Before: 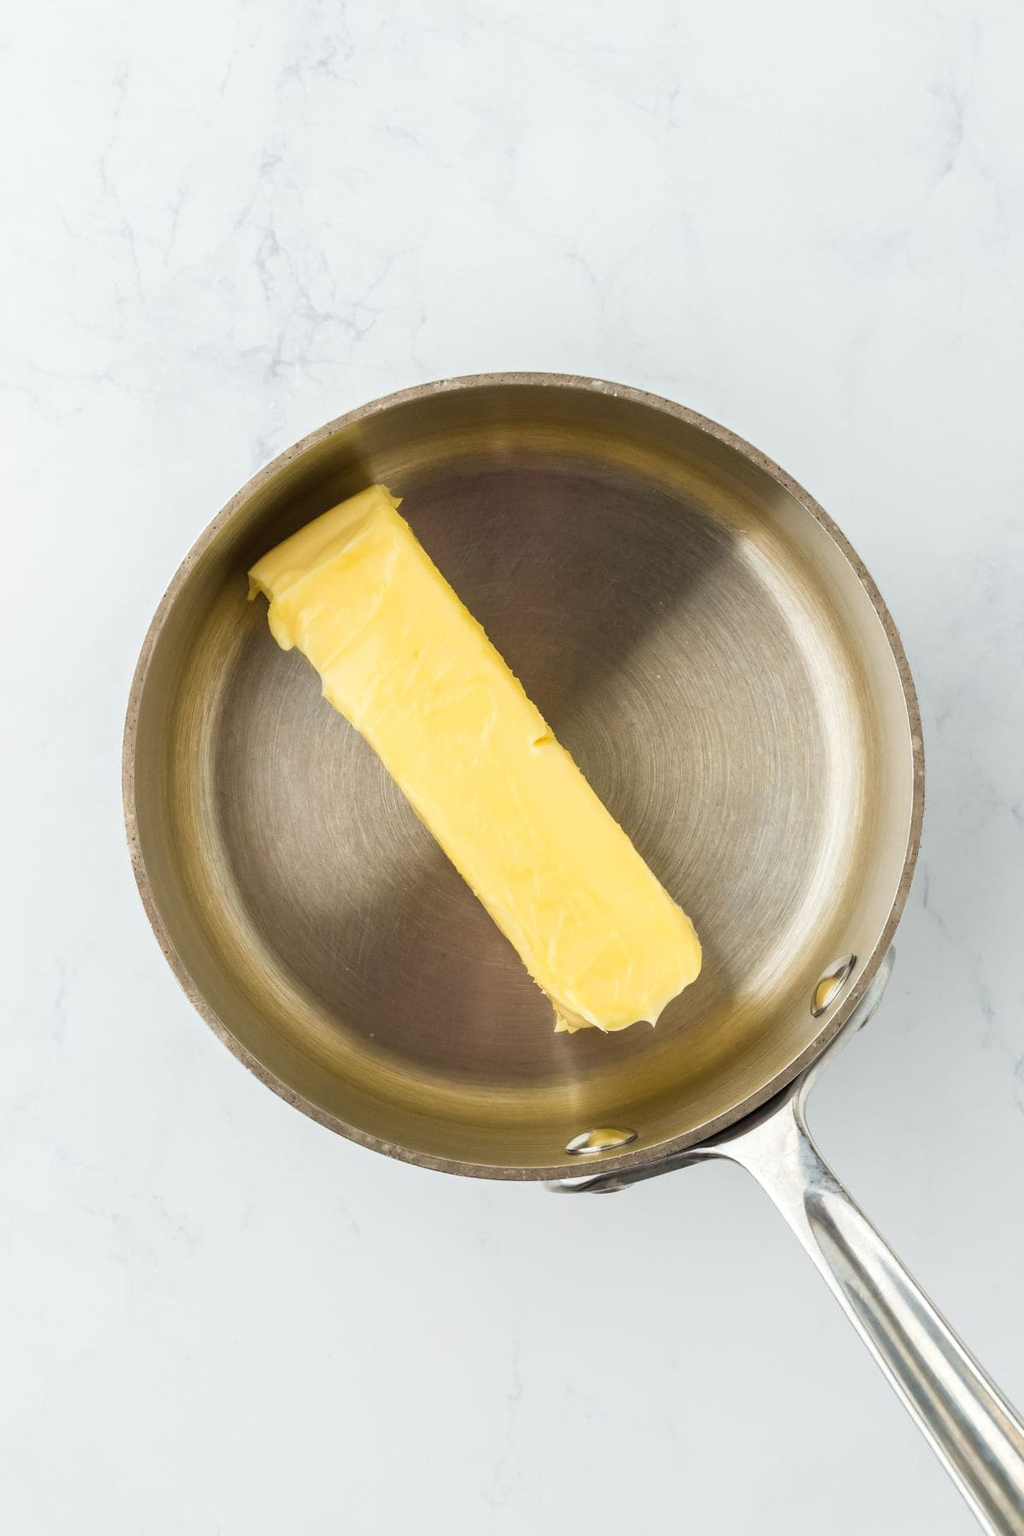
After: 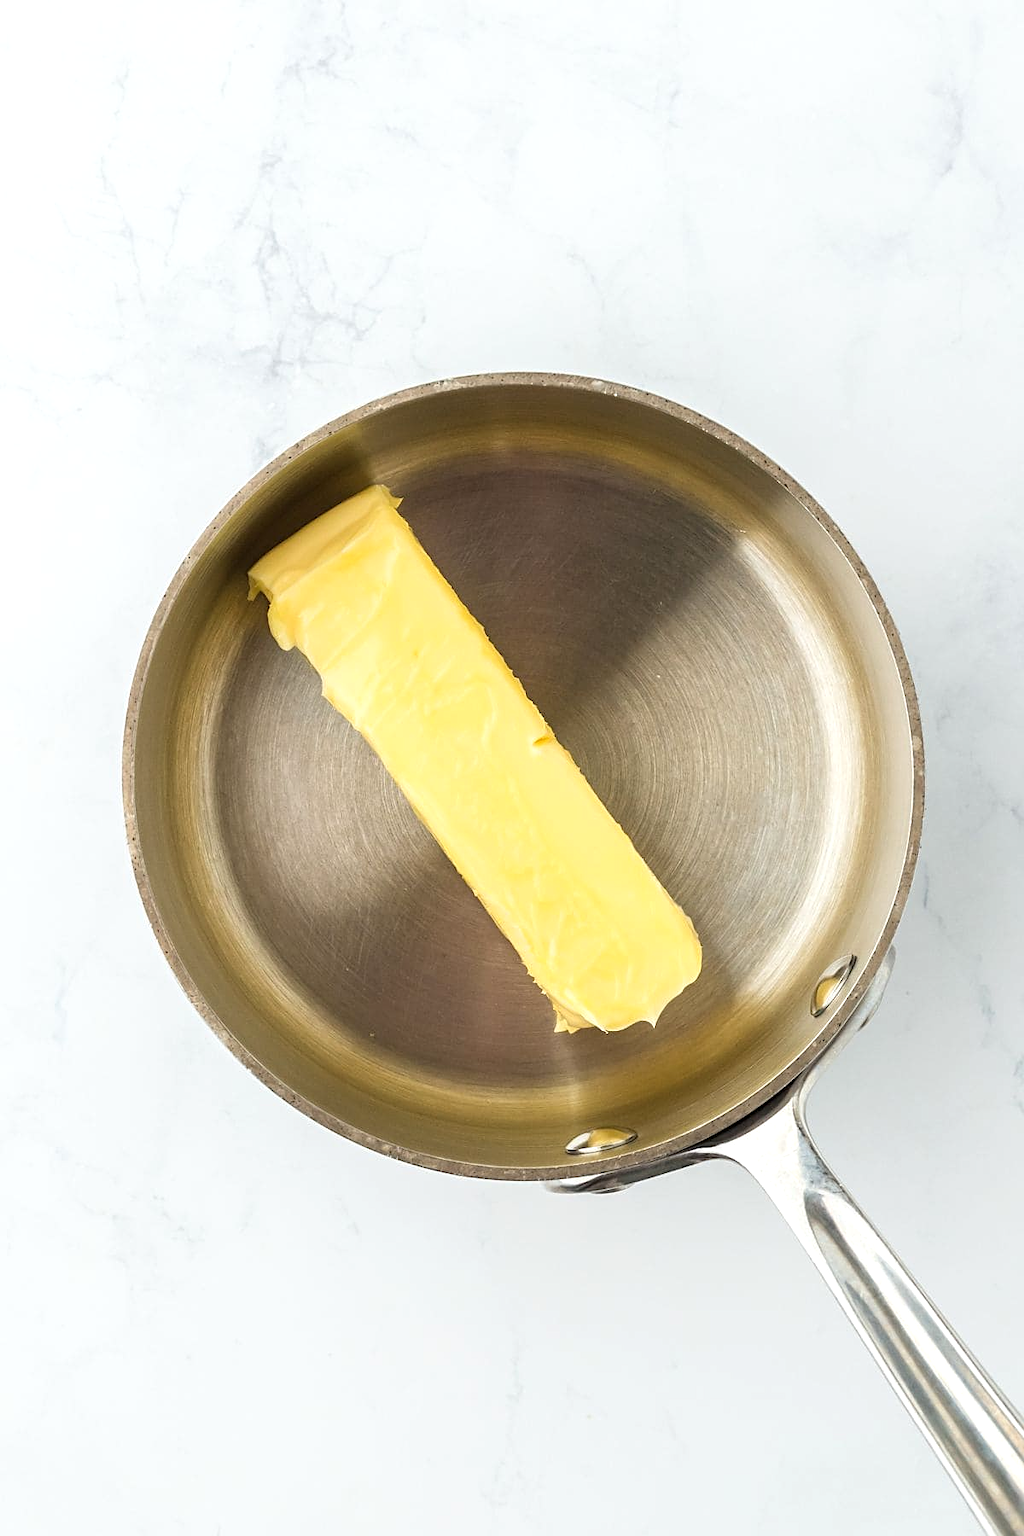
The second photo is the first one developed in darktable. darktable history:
sharpen: on, module defaults
exposure: exposure 0.201 EV, compensate exposure bias true, compensate highlight preservation false
